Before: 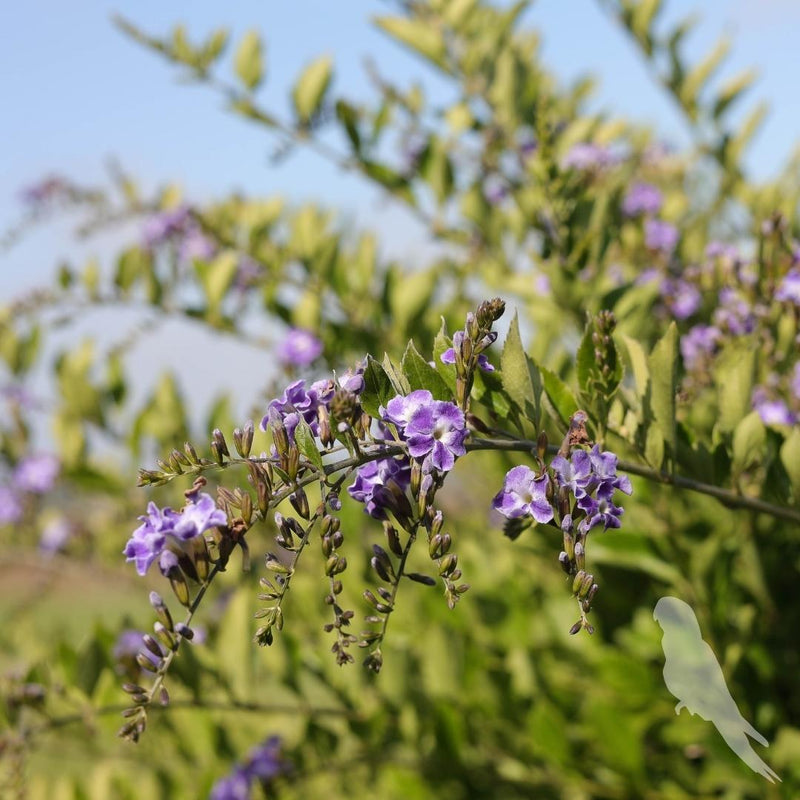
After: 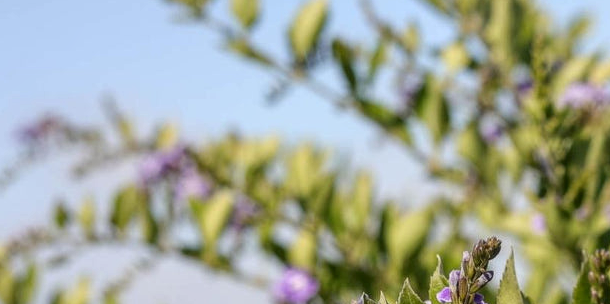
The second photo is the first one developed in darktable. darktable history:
local contrast: highlights 0%, shadows 0%, detail 133%
crop: left 0.579%, top 7.627%, right 23.167%, bottom 54.275%
